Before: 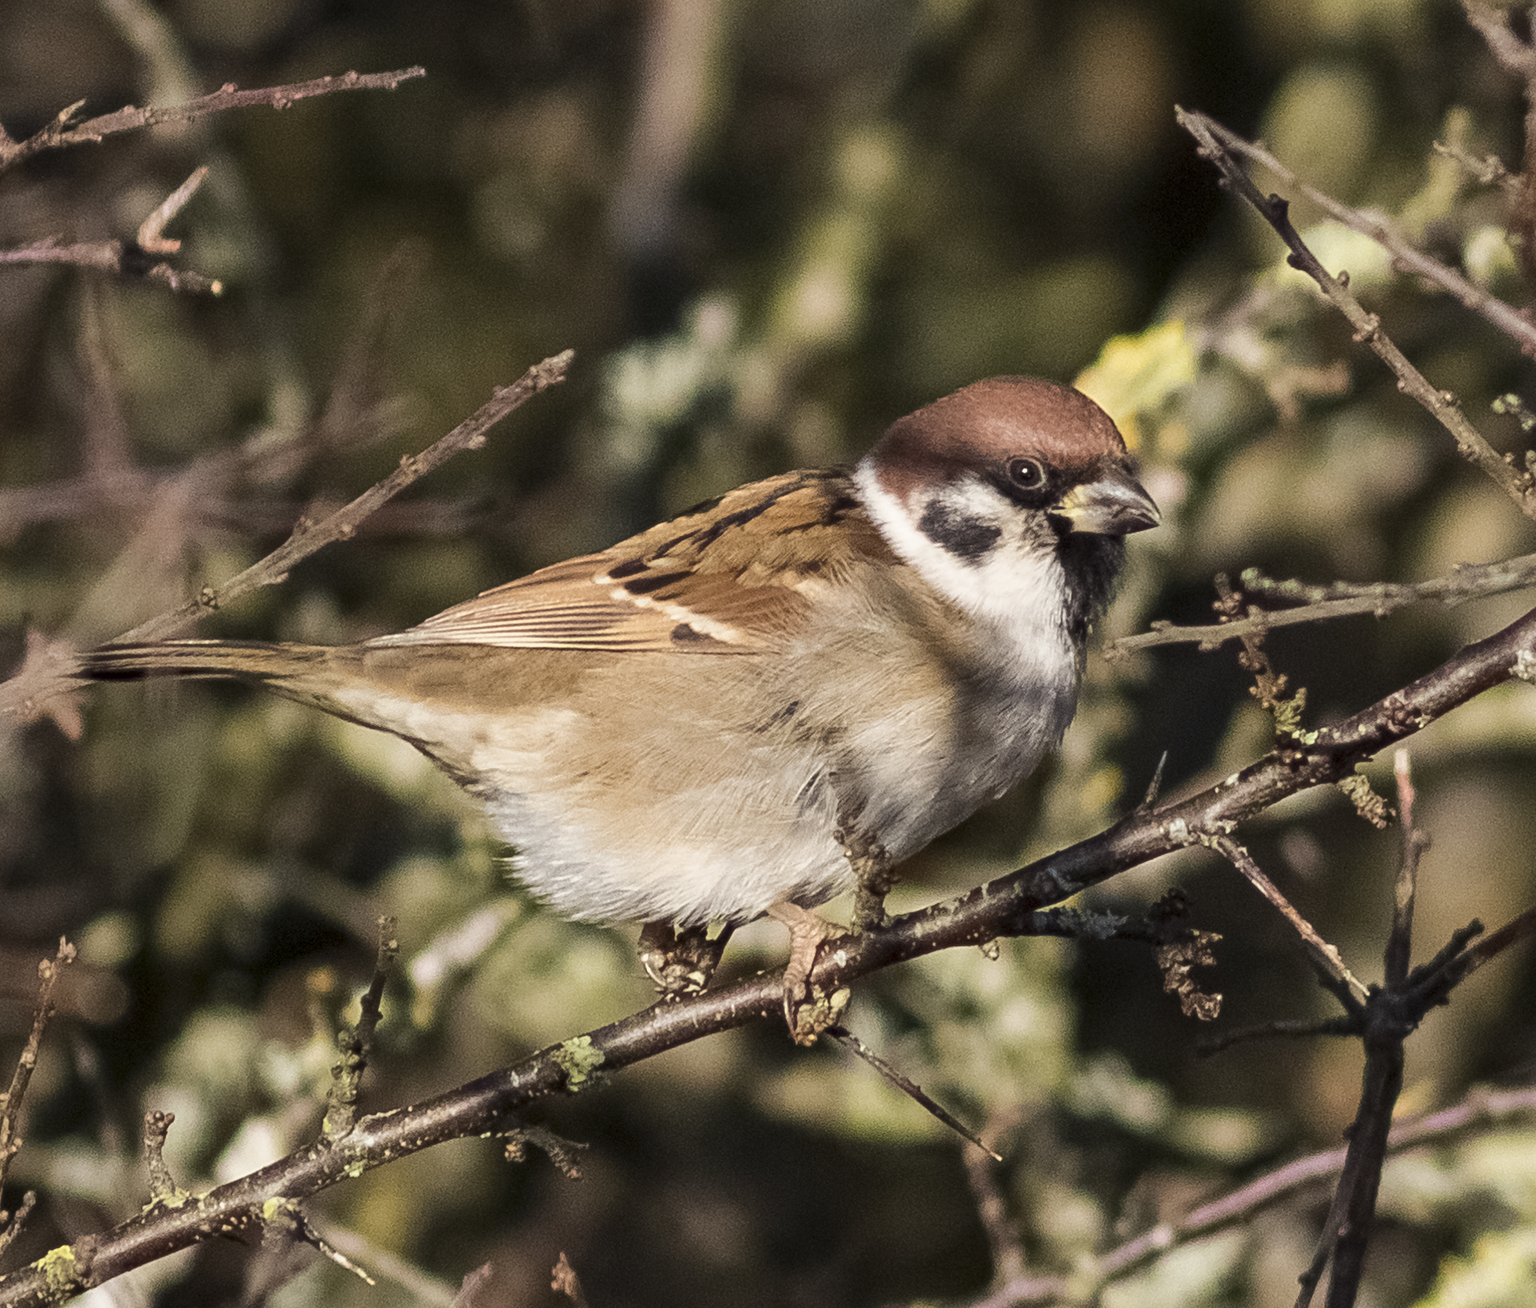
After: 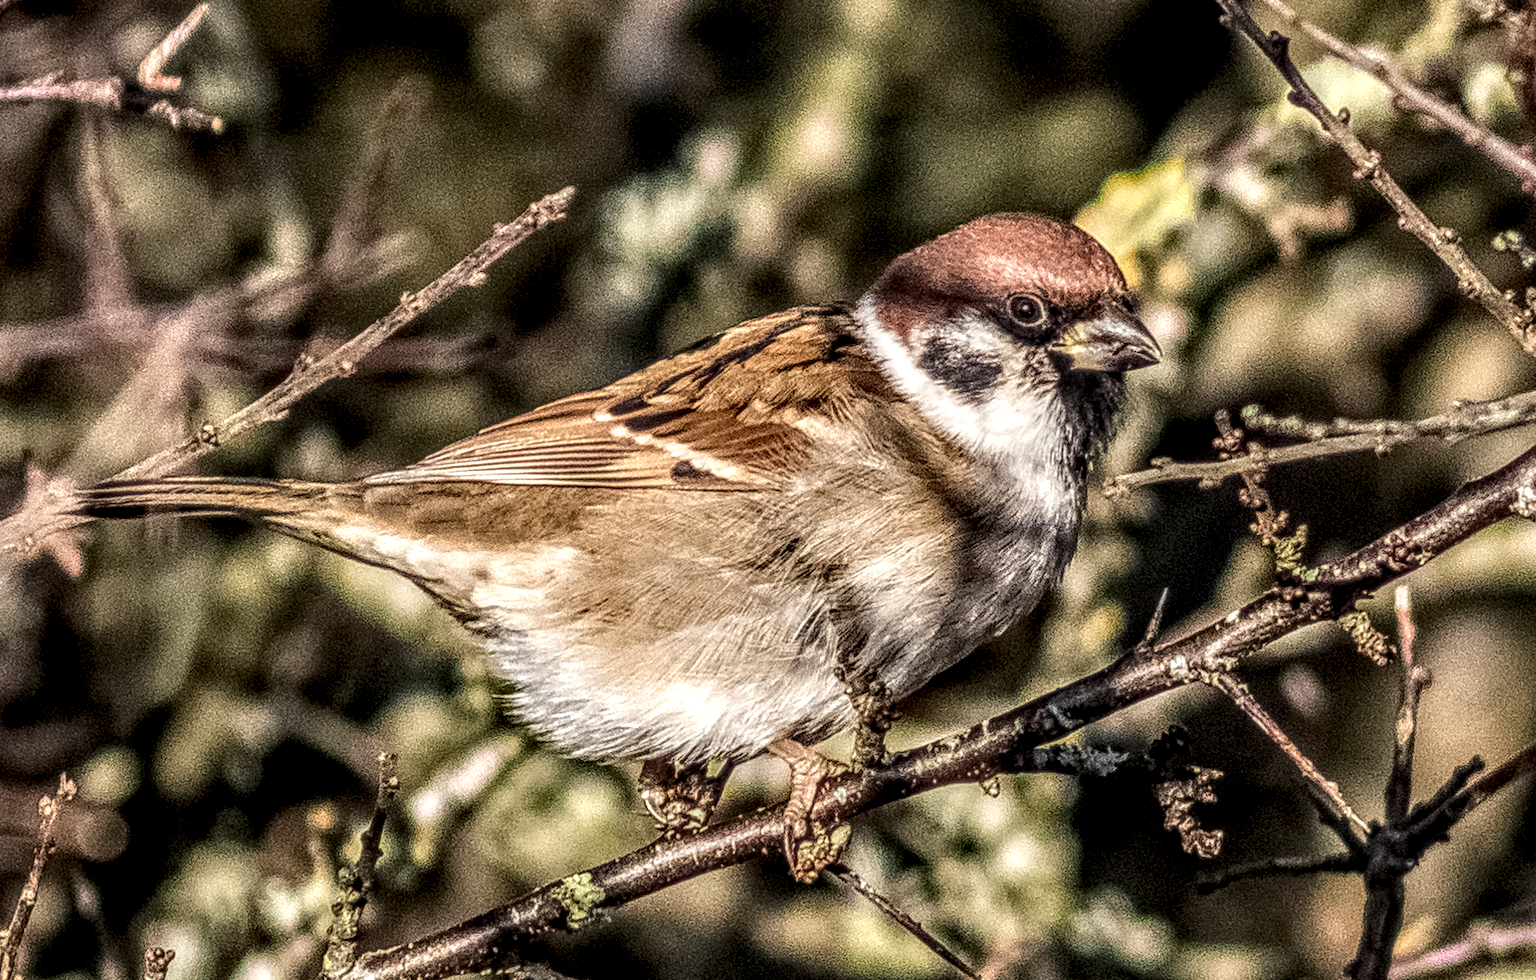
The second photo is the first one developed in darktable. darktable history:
local contrast: highlights 0%, shadows 0%, detail 300%, midtone range 0.3
crop and rotate: top 12.5%, bottom 12.5%
